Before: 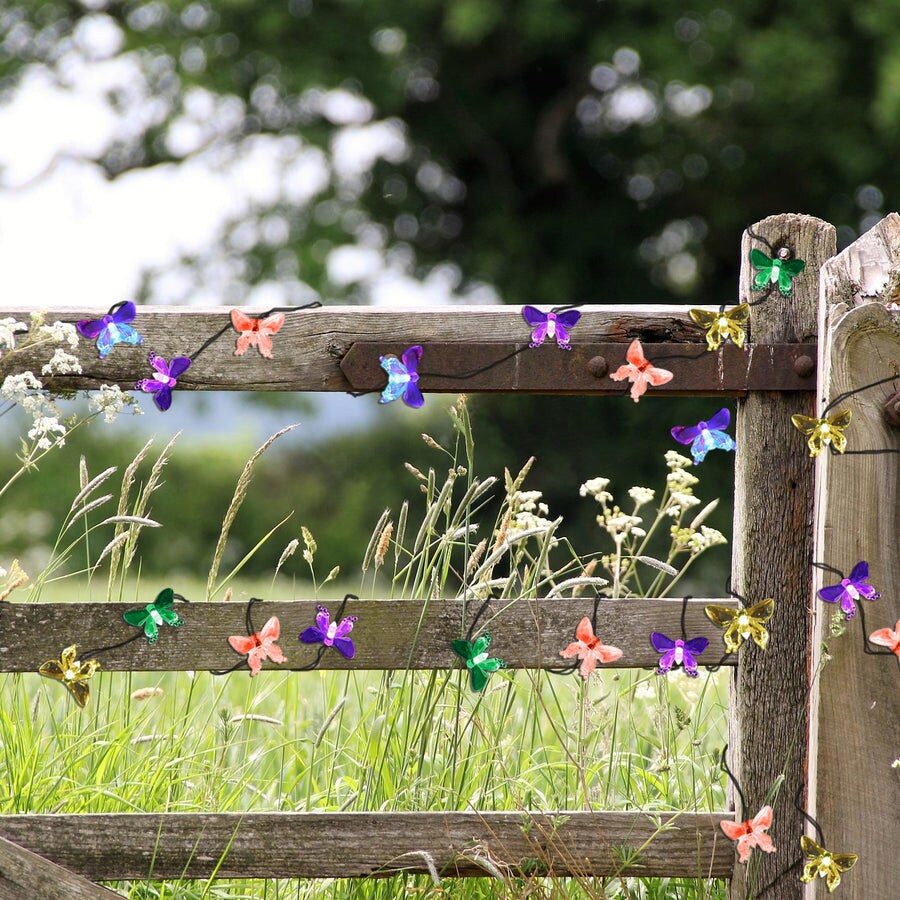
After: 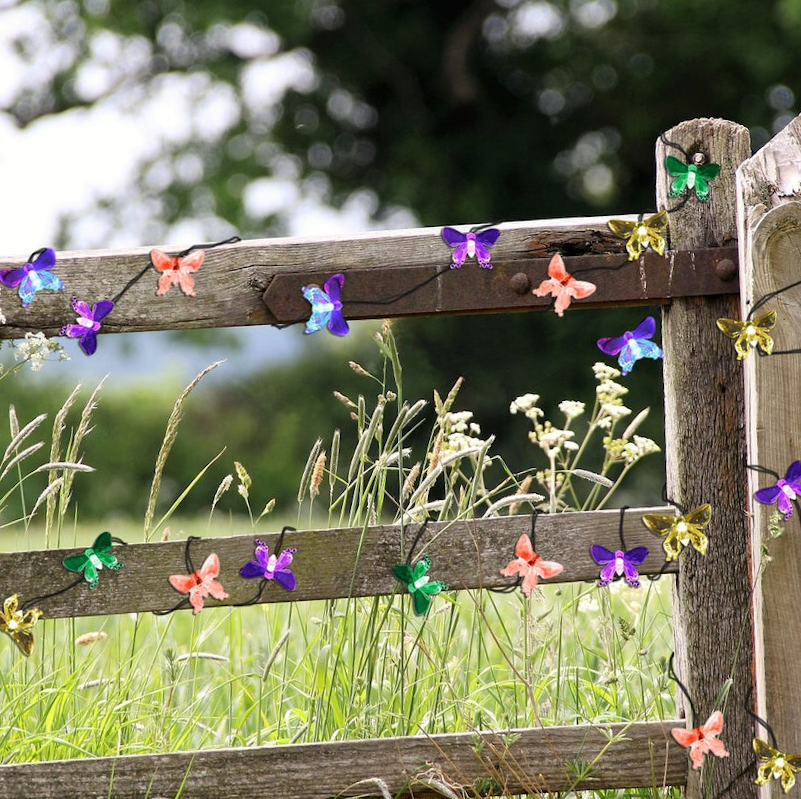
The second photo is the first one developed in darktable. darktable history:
crop and rotate: angle 3.66°, left 5.489%, top 5.674%
